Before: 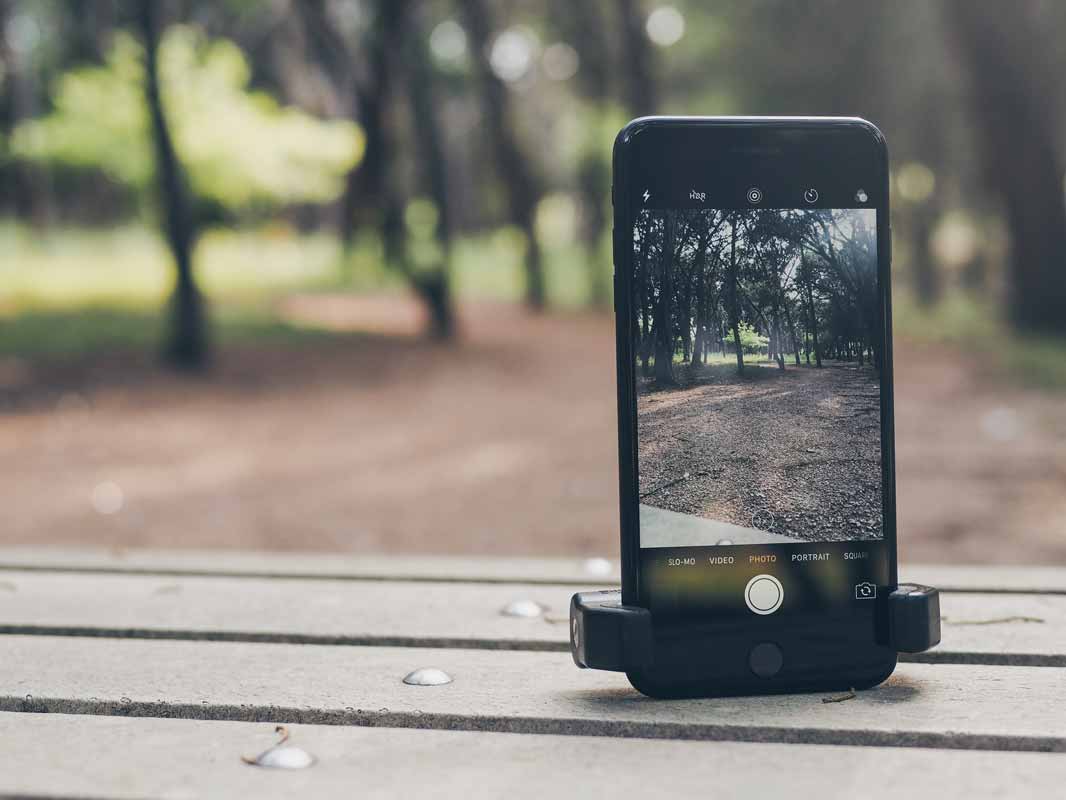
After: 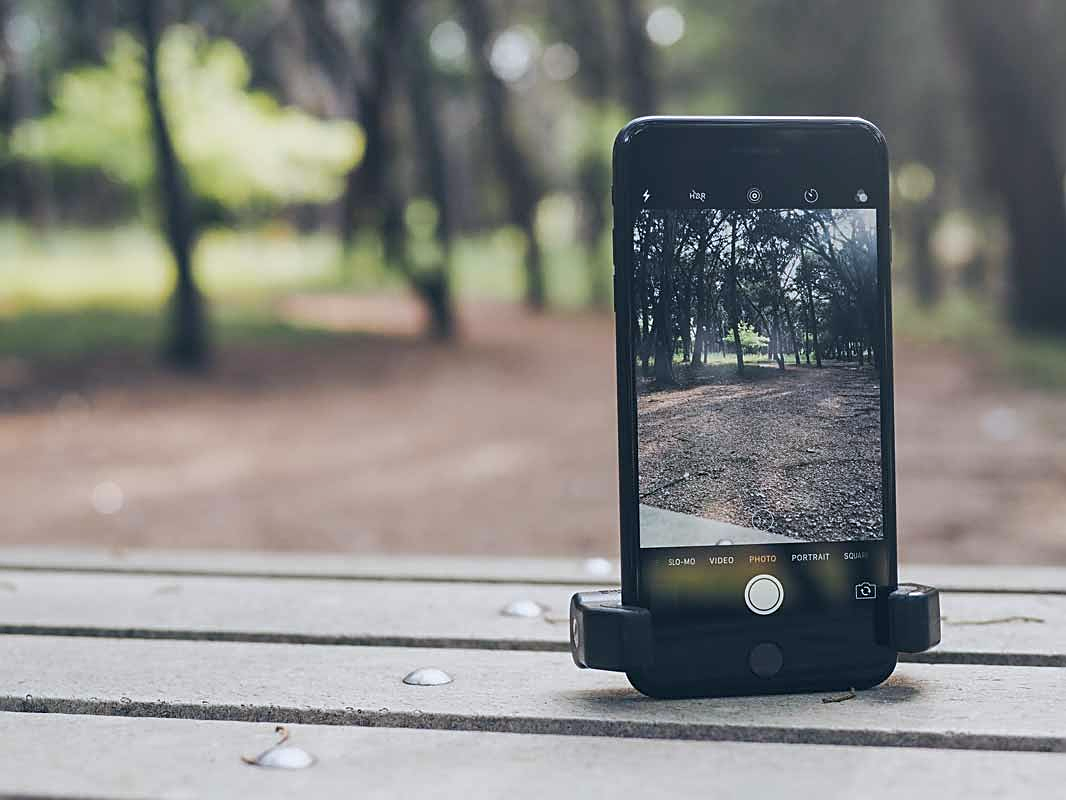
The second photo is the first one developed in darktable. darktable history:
white balance: red 0.976, blue 1.04
sharpen: on, module defaults
